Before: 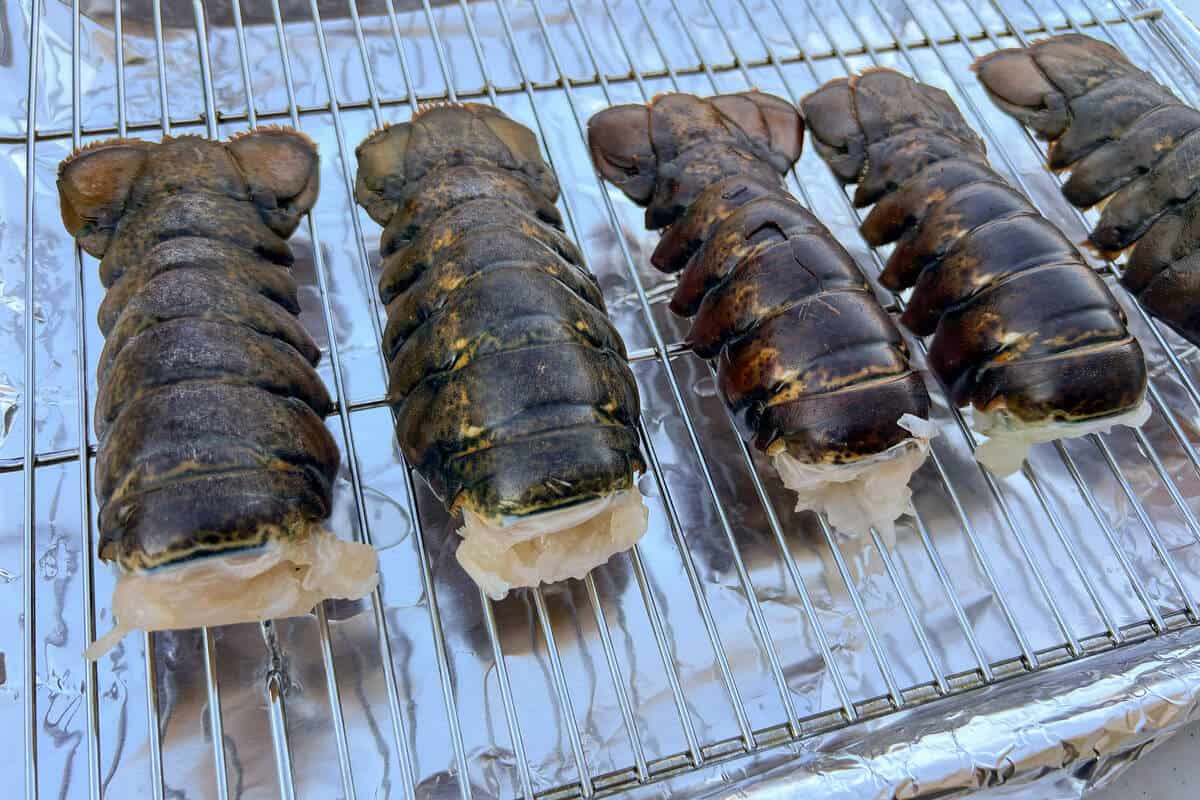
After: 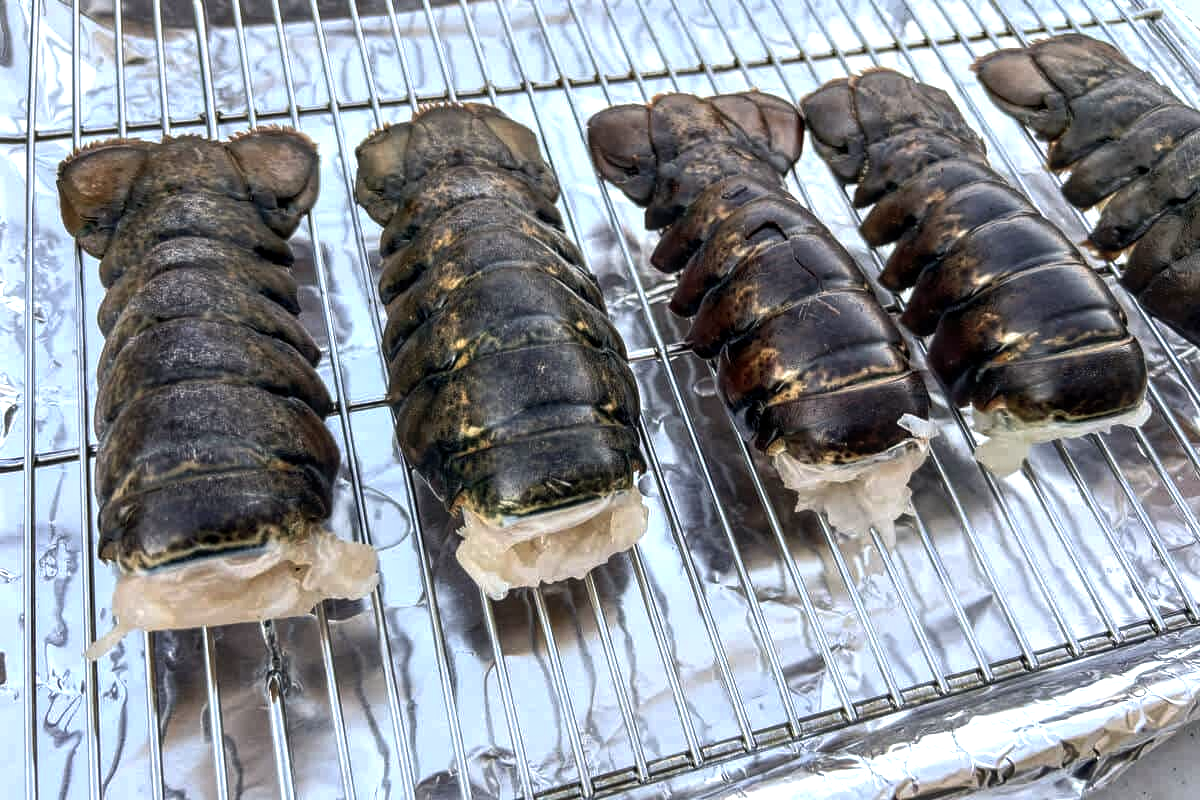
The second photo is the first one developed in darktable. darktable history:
local contrast: on, module defaults
color balance rgb: highlights gain › chroma 1.066%, highlights gain › hue 67.7°, linear chroma grading › shadows -1.86%, linear chroma grading › highlights -14.663%, linear chroma grading › global chroma -9.907%, linear chroma grading › mid-tones -9.814%, perceptual saturation grading › global saturation 0.745%, perceptual brilliance grading › global brilliance 20.412%, perceptual brilliance grading › shadows -39.478%
